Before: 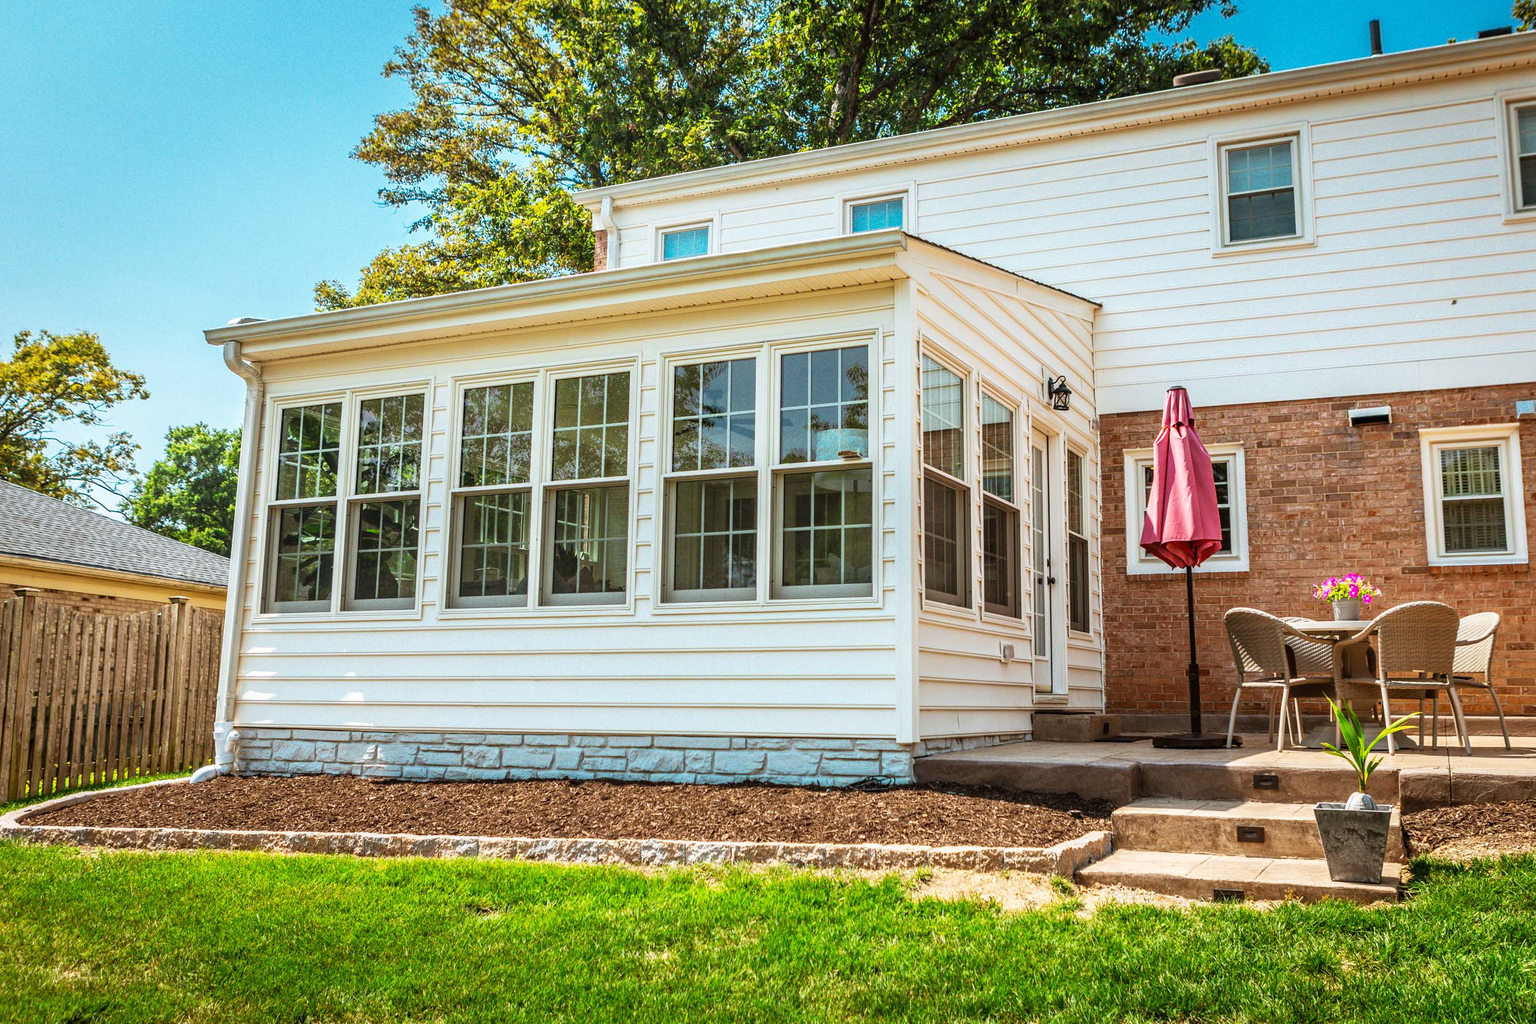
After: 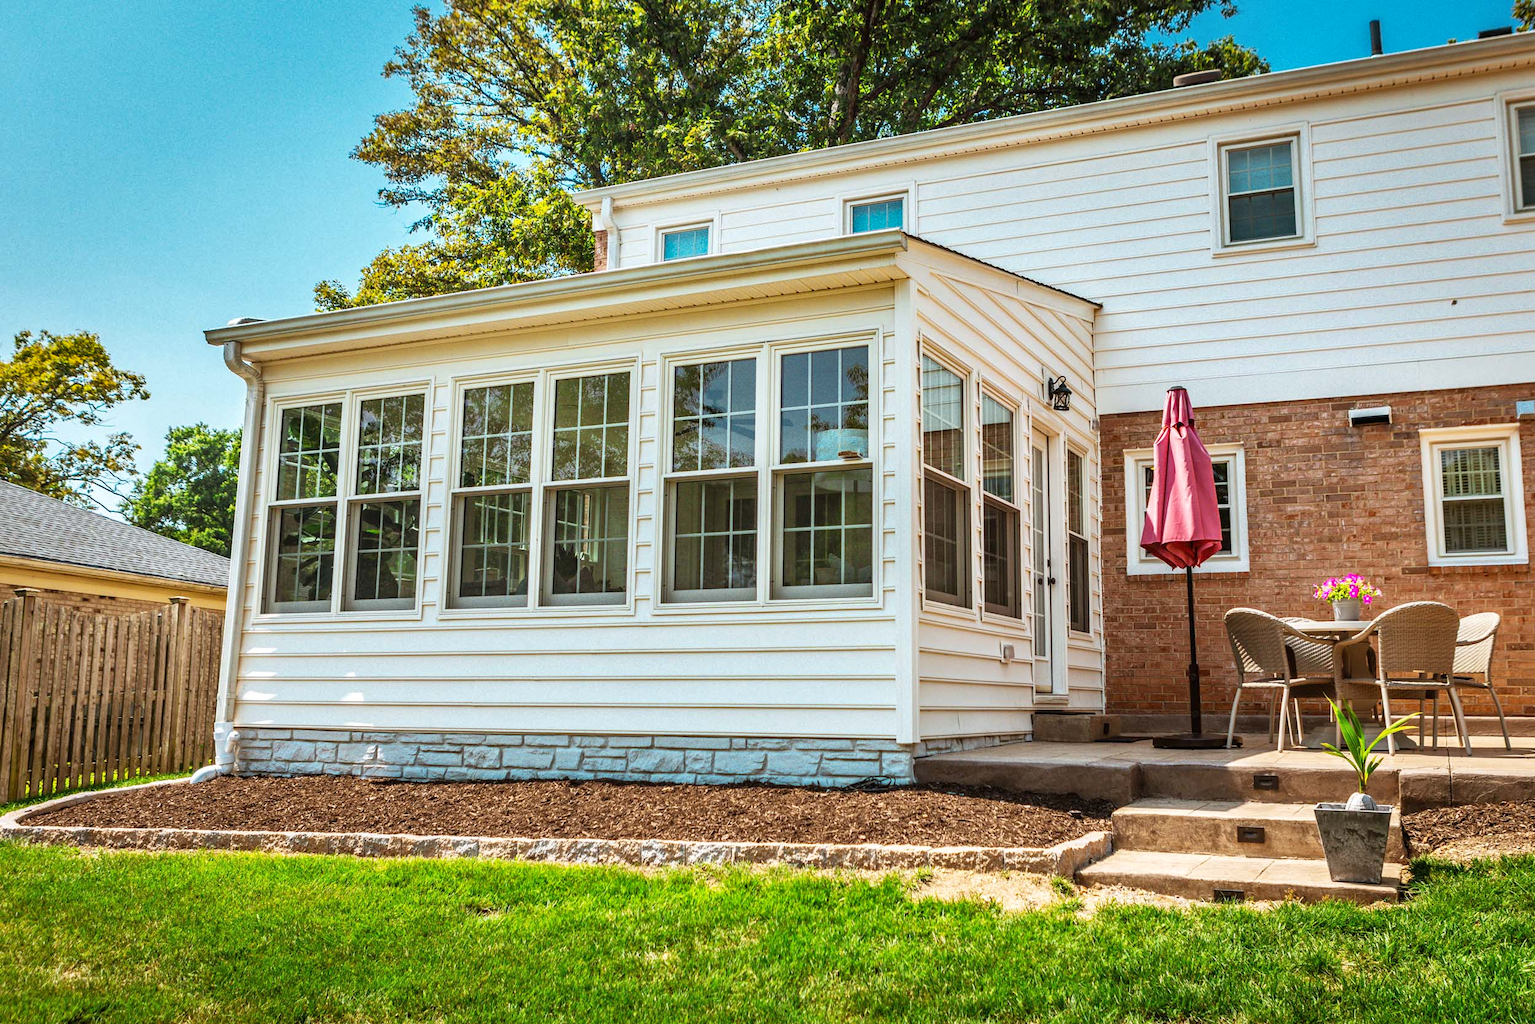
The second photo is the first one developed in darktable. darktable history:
shadows and highlights: shadows 12.81, white point adjustment 1.14, soften with gaussian
